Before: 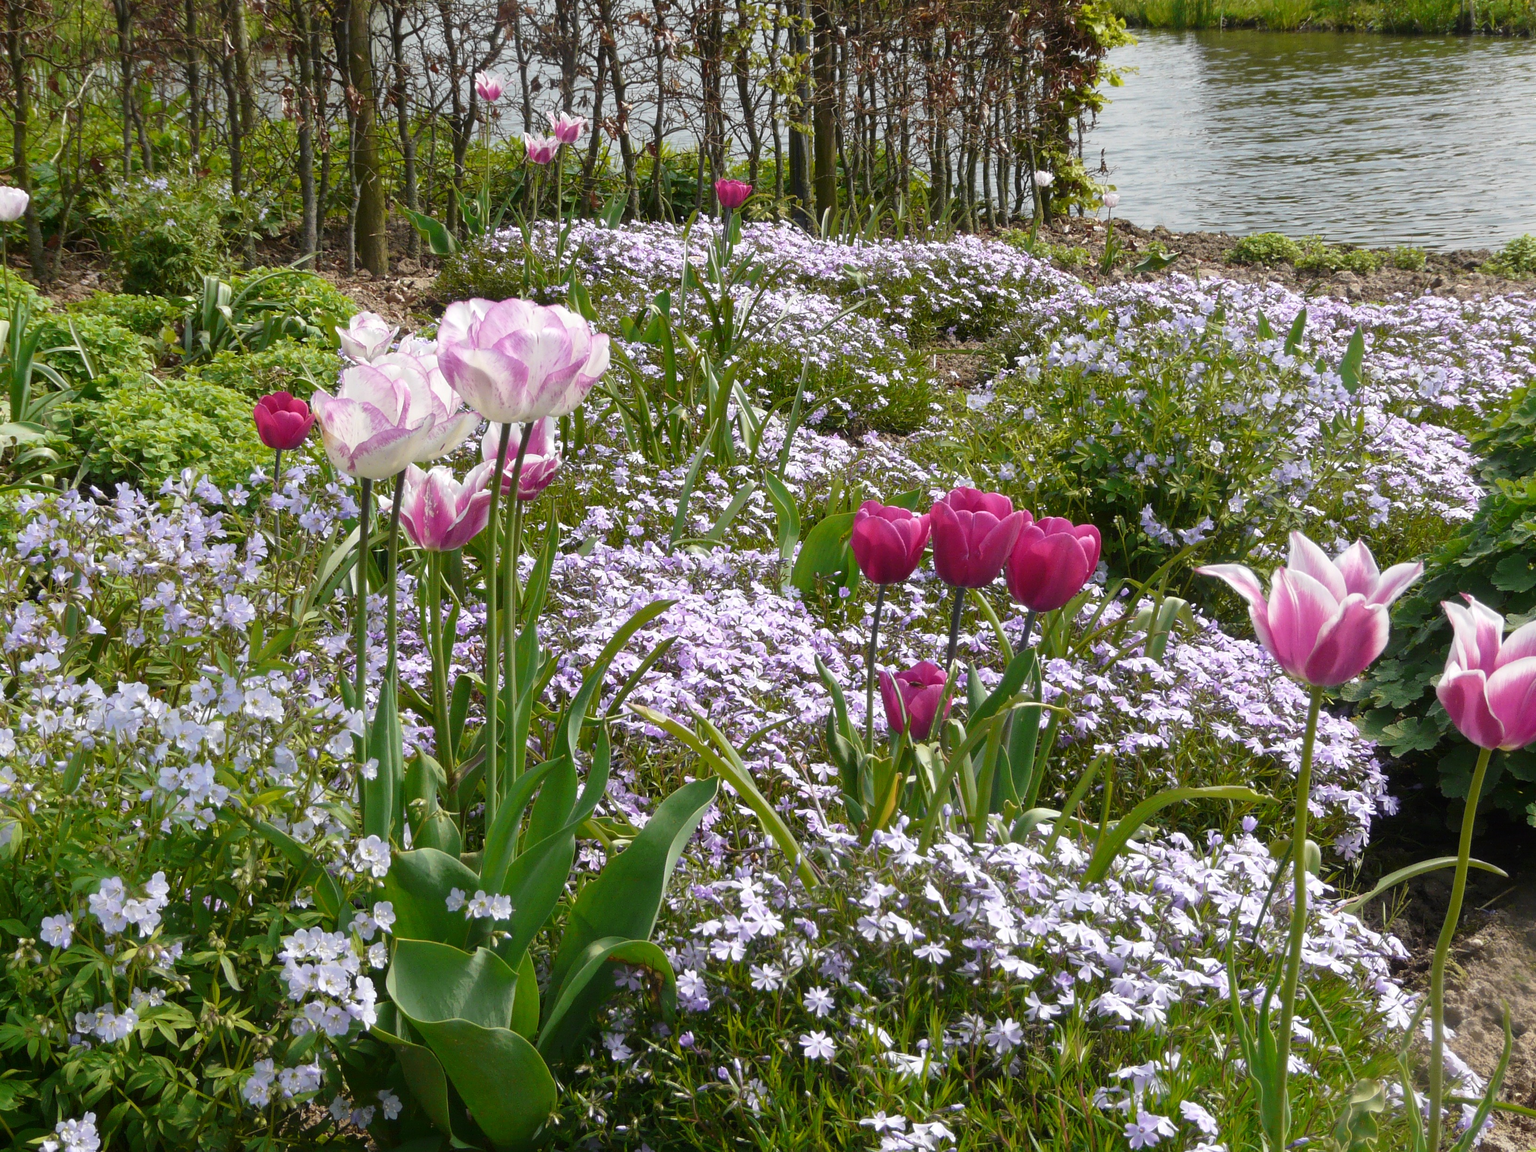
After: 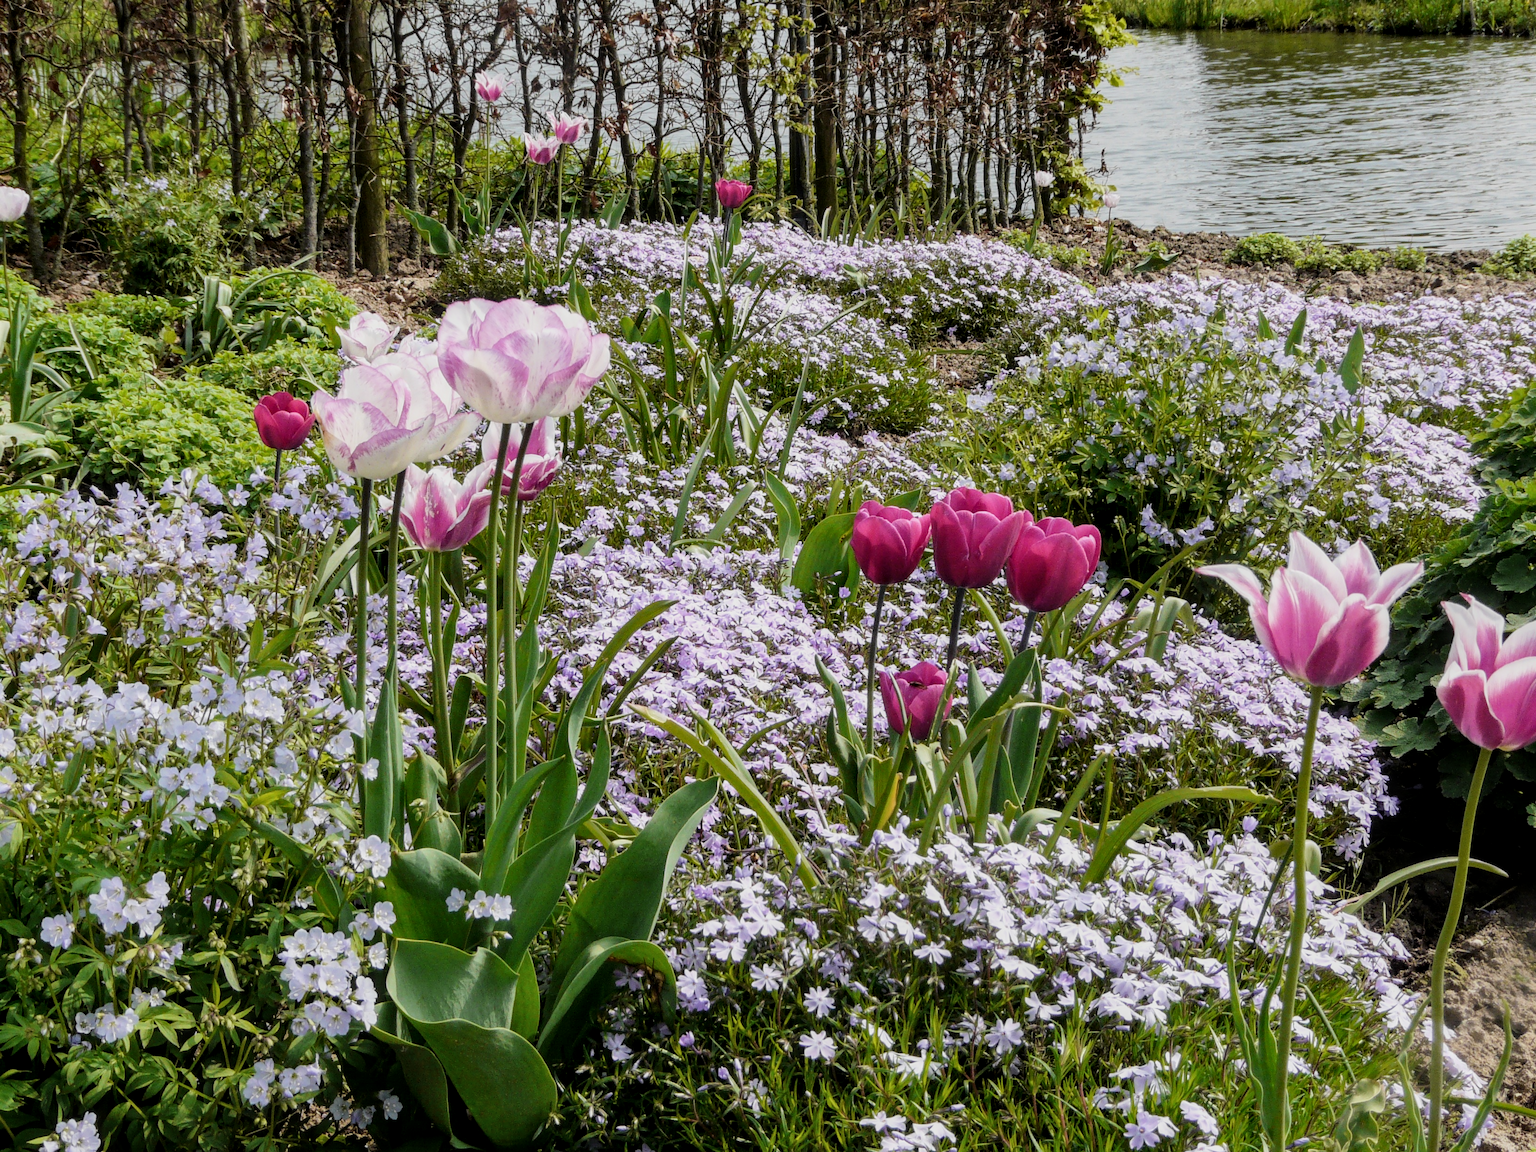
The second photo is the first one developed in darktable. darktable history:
tone equalizer: -8 EV -0.417 EV, -7 EV -0.389 EV, -6 EV -0.333 EV, -5 EV -0.222 EV, -3 EV 0.222 EV, -2 EV 0.333 EV, -1 EV 0.389 EV, +0 EV 0.417 EV, edges refinement/feathering 500, mask exposure compensation -1.57 EV, preserve details no
local contrast: on, module defaults
filmic rgb: black relative exposure -7.65 EV, white relative exposure 4.56 EV, hardness 3.61
